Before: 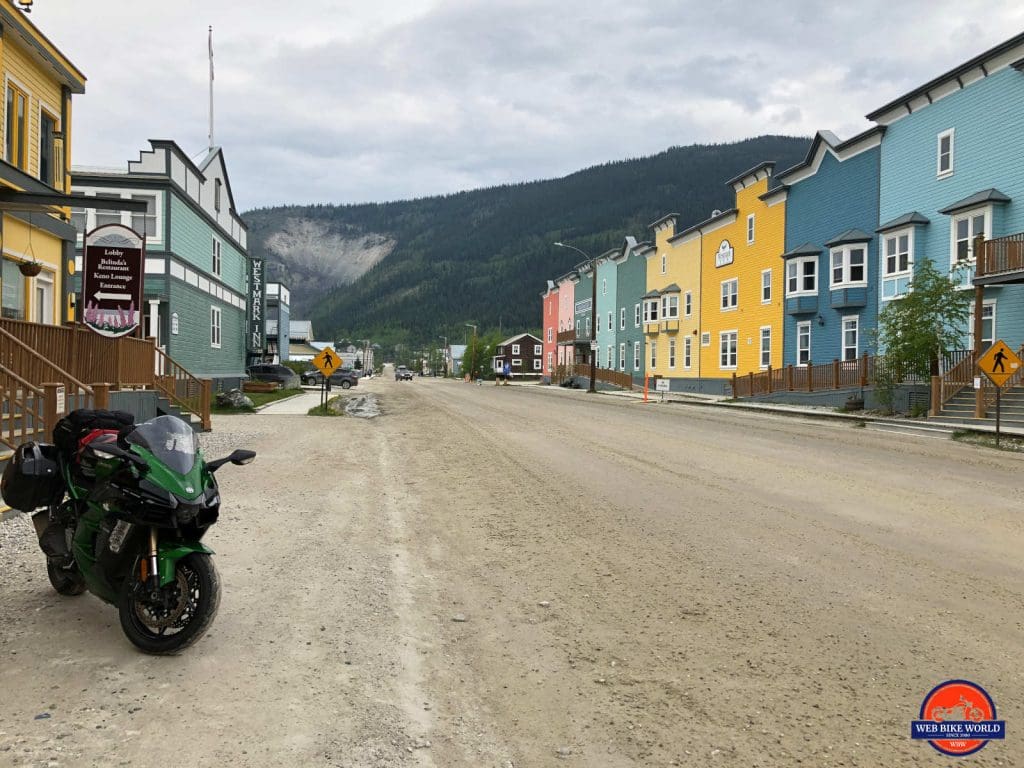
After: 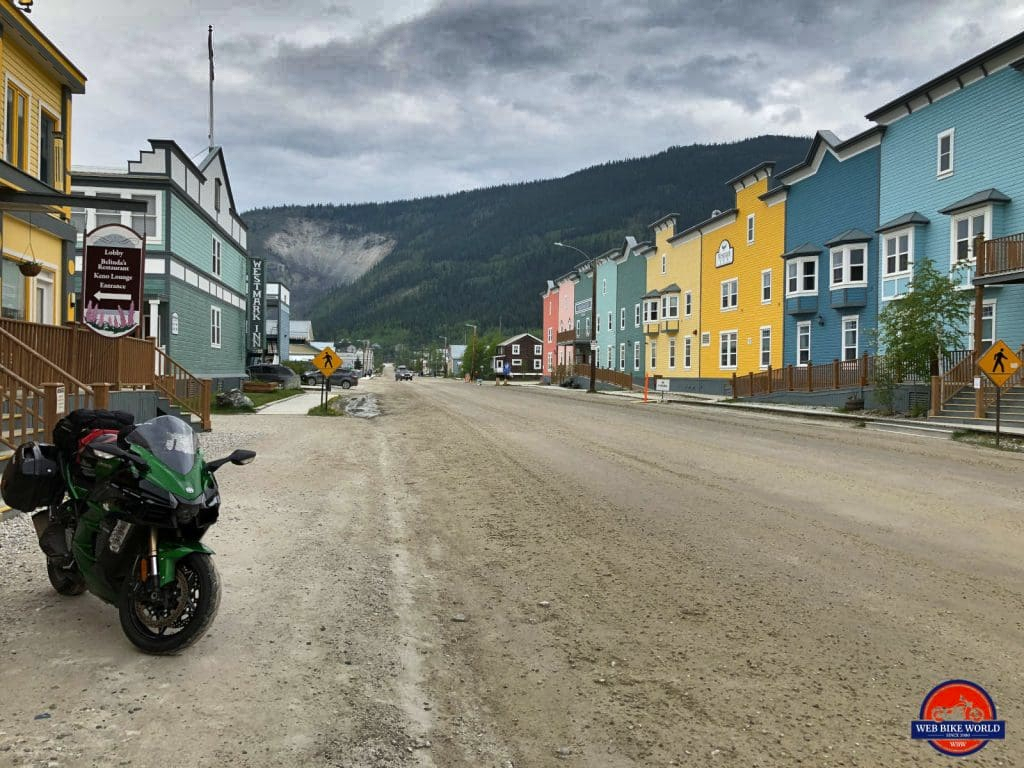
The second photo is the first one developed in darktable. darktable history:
shadows and highlights: shadows 19.13, highlights -83.41, soften with gaussian
white balance: red 0.986, blue 1.01
